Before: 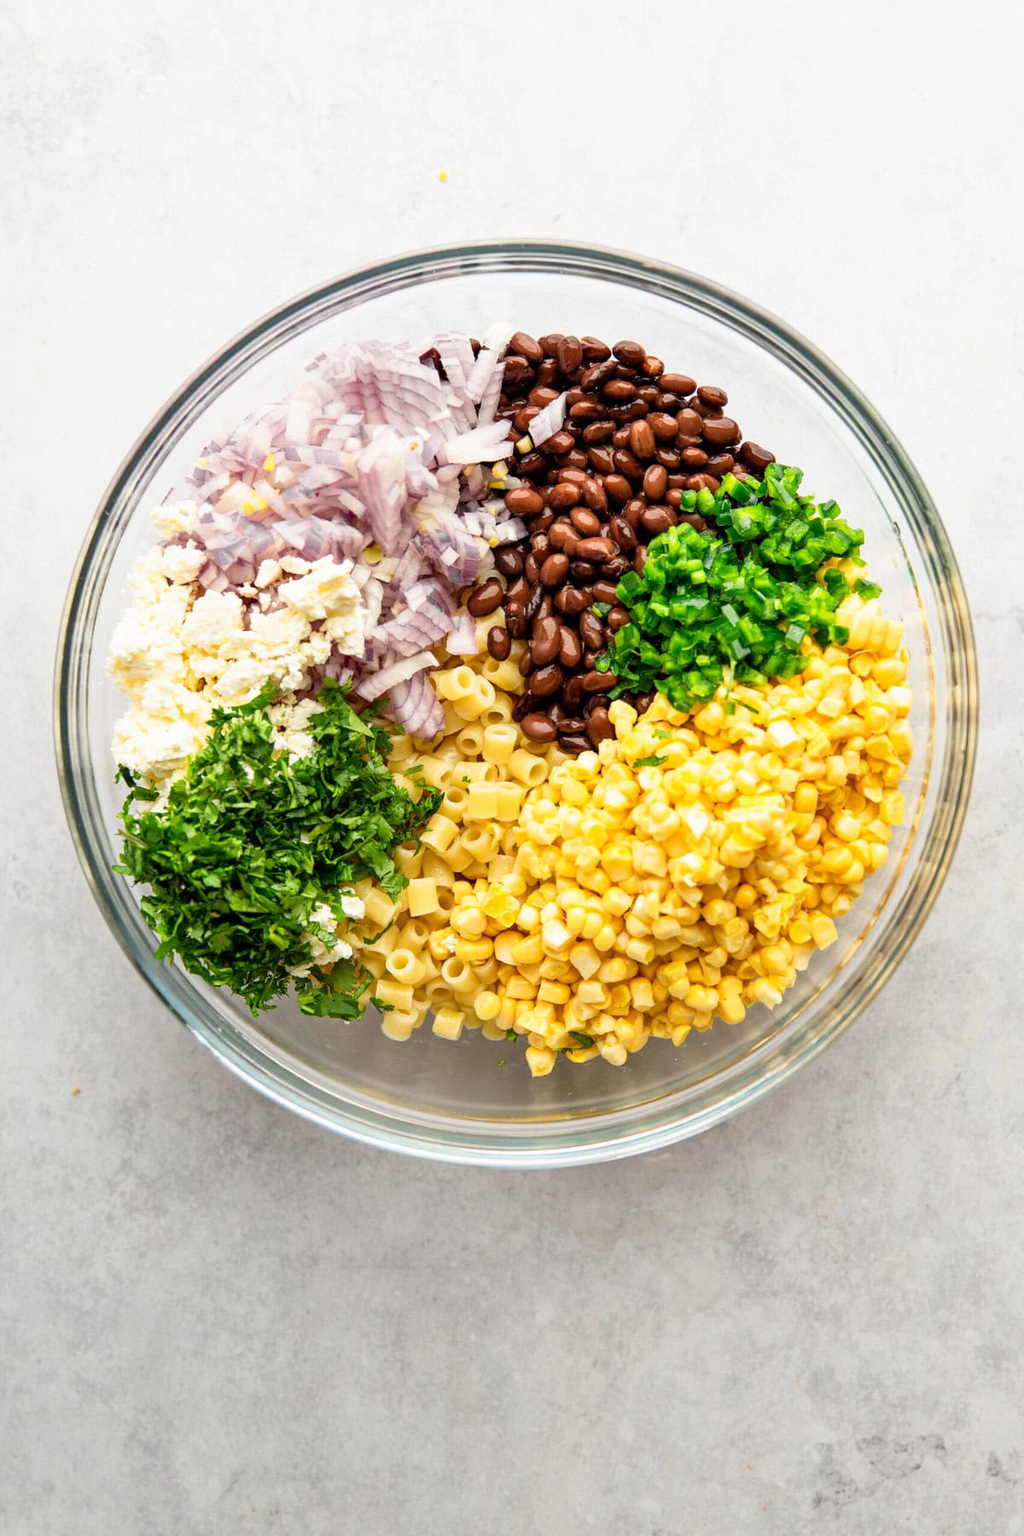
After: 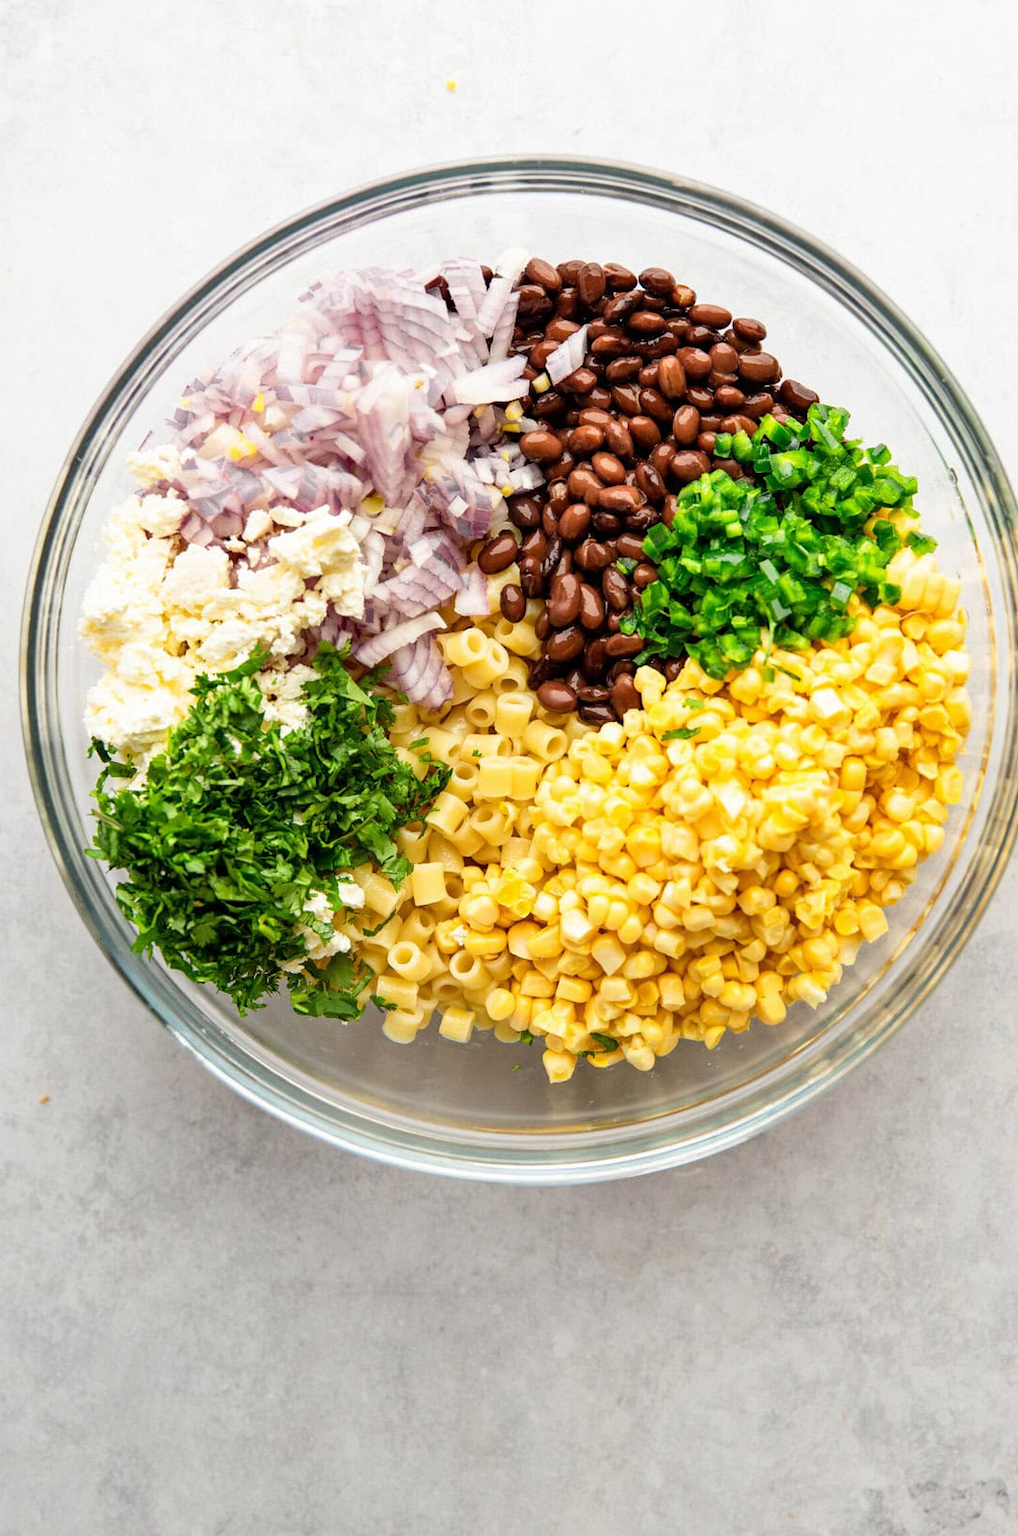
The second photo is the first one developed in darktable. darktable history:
tone equalizer: edges refinement/feathering 500, mask exposure compensation -1.57 EV, preserve details no
crop: left 3.561%, top 6.445%, right 6.645%, bottom 3.256%
